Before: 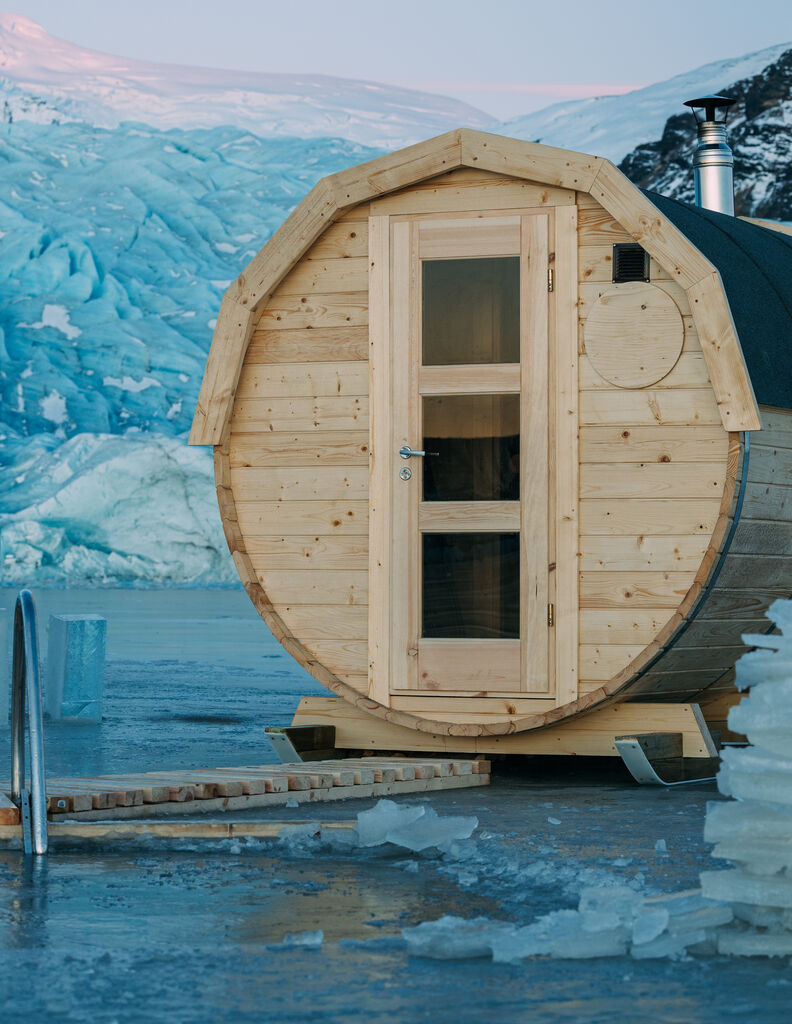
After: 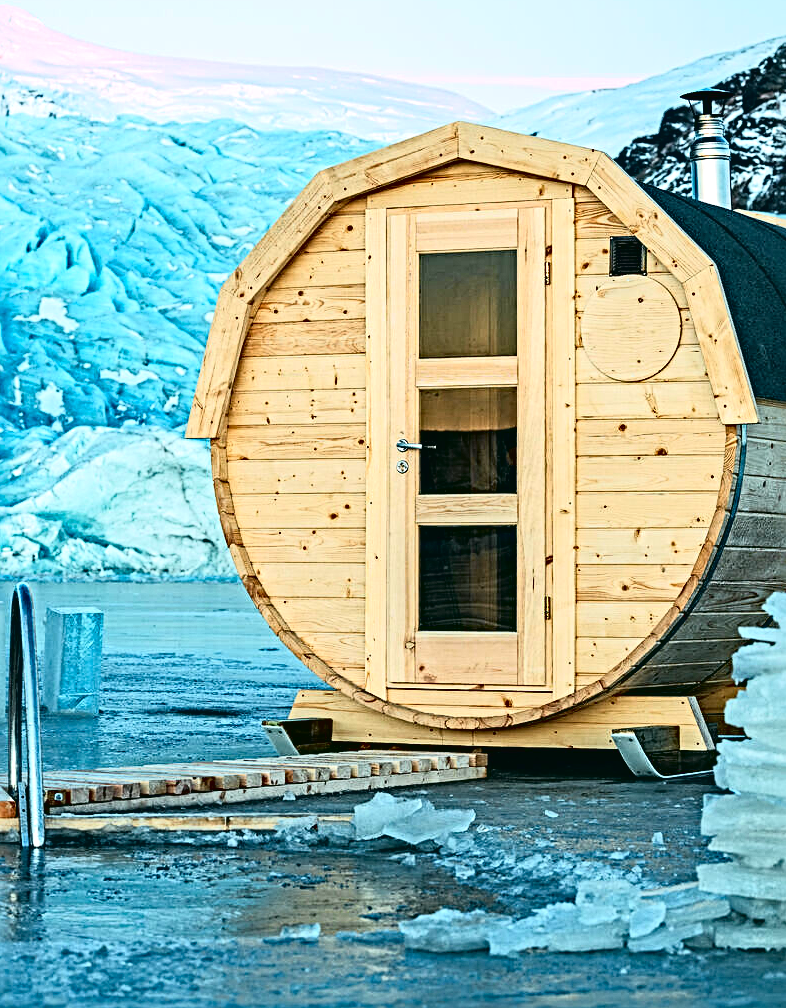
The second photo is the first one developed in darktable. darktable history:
crop: left 0.42%, top 0.737%, right 0.23%, bottom 0.736%
haze removal: compatibility mode true, adaptive false
tone curve: curves: ch0 [(0, 0.024) (0.031, 0.027) (0.113, 0.069) (0.198, 0.18) (0.304, 0.303) (0.441, 0.462) (0.557, 0.6) (0.711, 0.79) (0.812, 0.878) (0.927, 0.935) (1, 0.963)]; ch1 [(0, 0) (0.222, 0.2) (0.343, 0.325) (0.45, 0.441) (0.502, 0.501) (0.527, 0.534) (0.55, 0.561) (0.632, 0.656) (0.735, 0.754) (1, 1)]; ch2 [(0, 0) (0.249, 0.222) (0.352, 0.348) (0.424, 0.439) (0.476, 0.482) (0.499, 0.501) (0.517, 0.516) (0.532, 0.544) (0.558, 0.585) (0.596, 0.629) (0.726, 0.745) (0.82, 0.796) (0.998, 0.928)], color space Lab, independent channels, preserve colors none
sharpen: radius 3.997
contrast equalizer: octaves 7, y [[0.51, 0.537, 0.559, 0.574, 0.599, 0.618], [0.5 ×6], [0.5 ×6], [0 ×6], [0 ×6]]
exposure: black level correction 0, exposure 0.898 EV, compensate highlight preservation false
